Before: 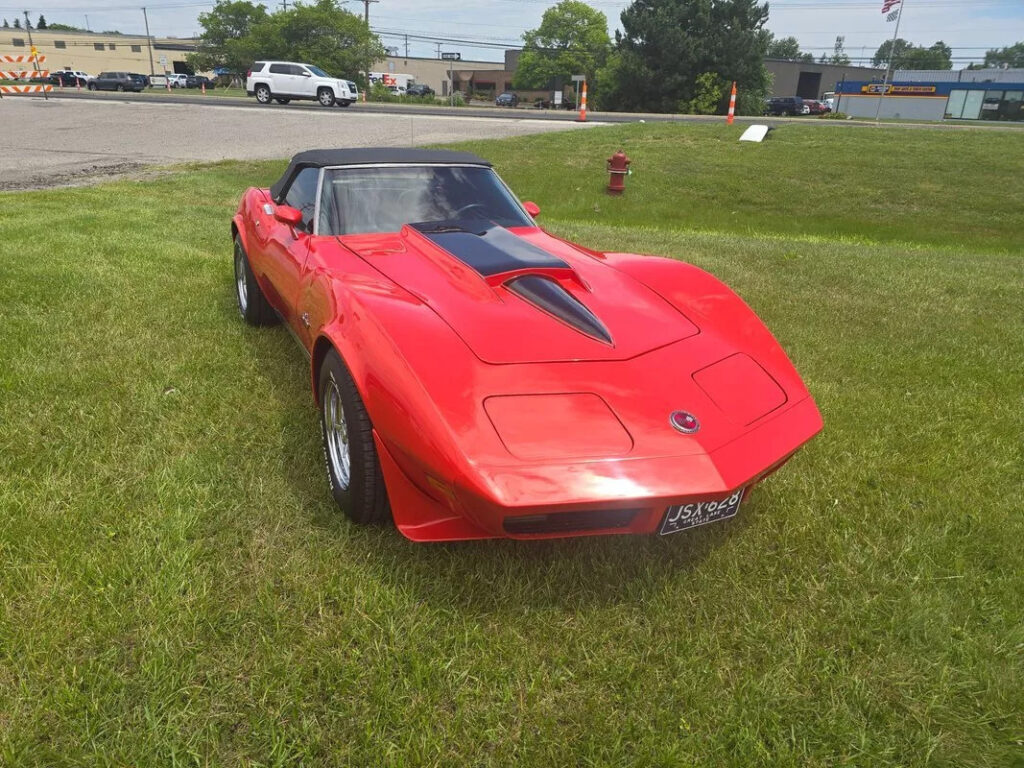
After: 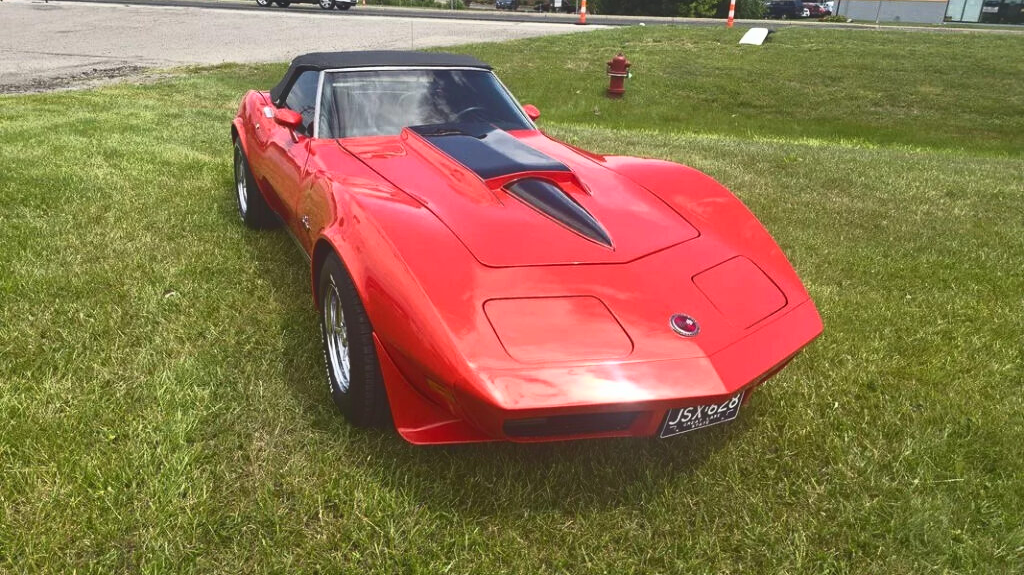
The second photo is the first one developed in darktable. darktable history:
exposure: exposure -0.07 EV, compensate exposure bias true, compensate highlight preservation false
crop and rotate: top 12.656%, bottom 12.376%
tone curve: curves: ch0 [(0, 0) (0.003, 0.142) (0.011, 0.142) (0.025, 0.147) (0.044, 0.147) (0.069, 0.152) (0.1, 0.16) (0.136, 0.172) (0.177, 0.193) (0.224, 0.221) (0.277, 0.264) (0.335, 0.322) (0.399, 0.399) (0.468, 0.49) (0.543, 0.593) (0.623, 0.723) (0.709, 0.841) (0.801, 0.925) (0.898, 0.976) (1, 1)], color space Lab, independent channels, preserve colors none
